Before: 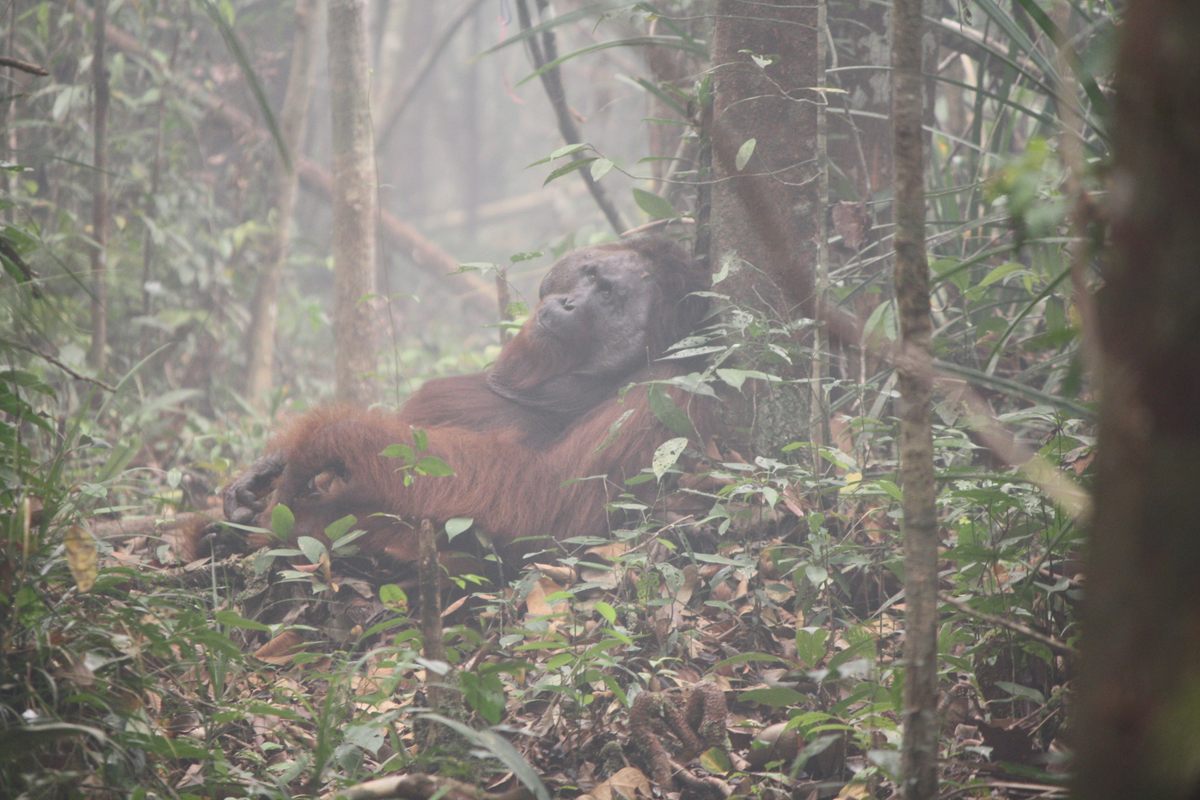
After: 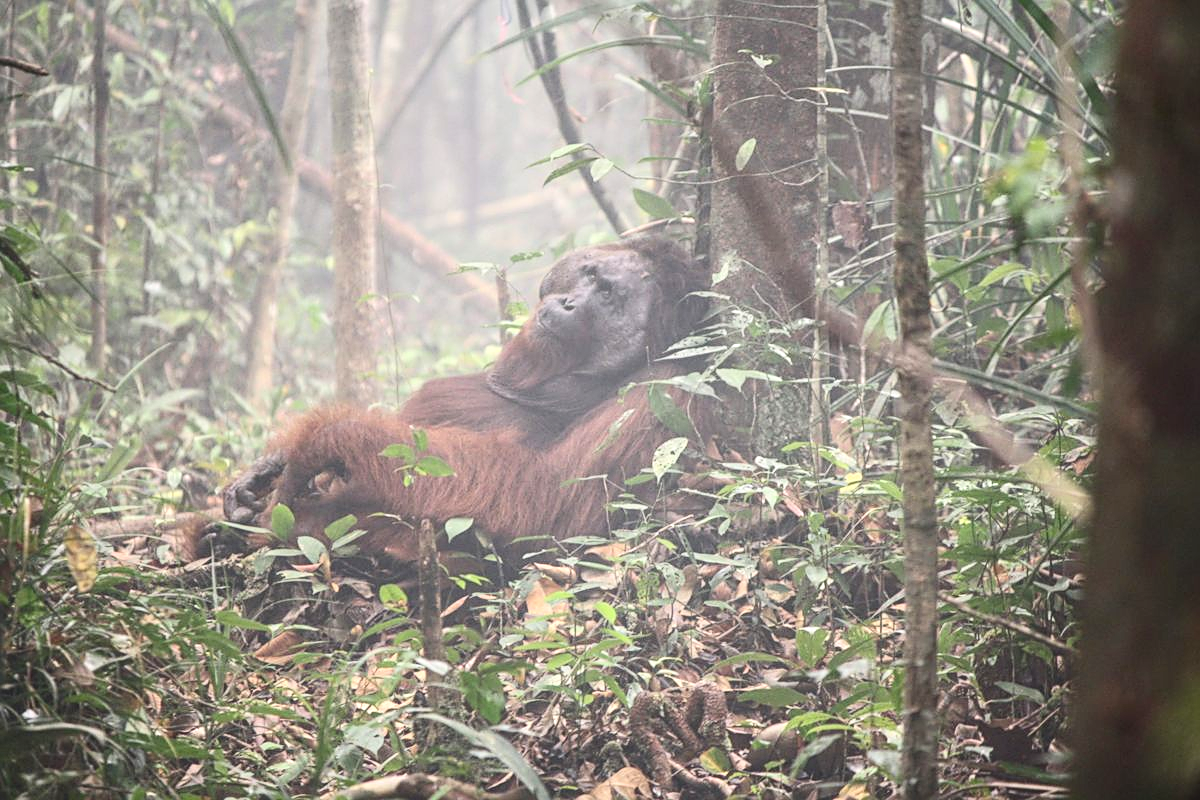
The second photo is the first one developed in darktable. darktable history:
contrast brightness saturation: contrast 0.23, brightness 0.1, saturation 0.29
local contrast: highlights 35%, detail 135%
sharpen: on, module defaults
